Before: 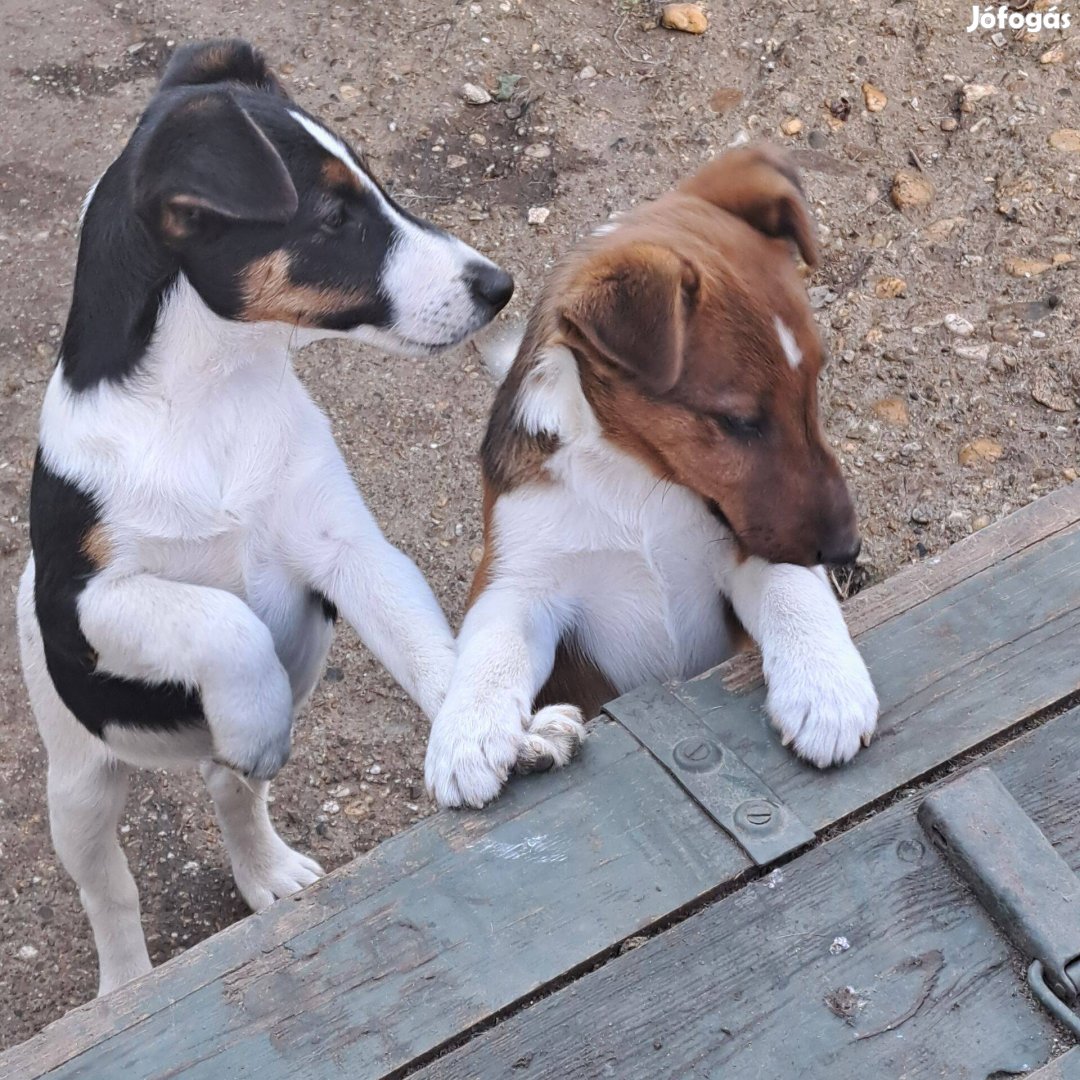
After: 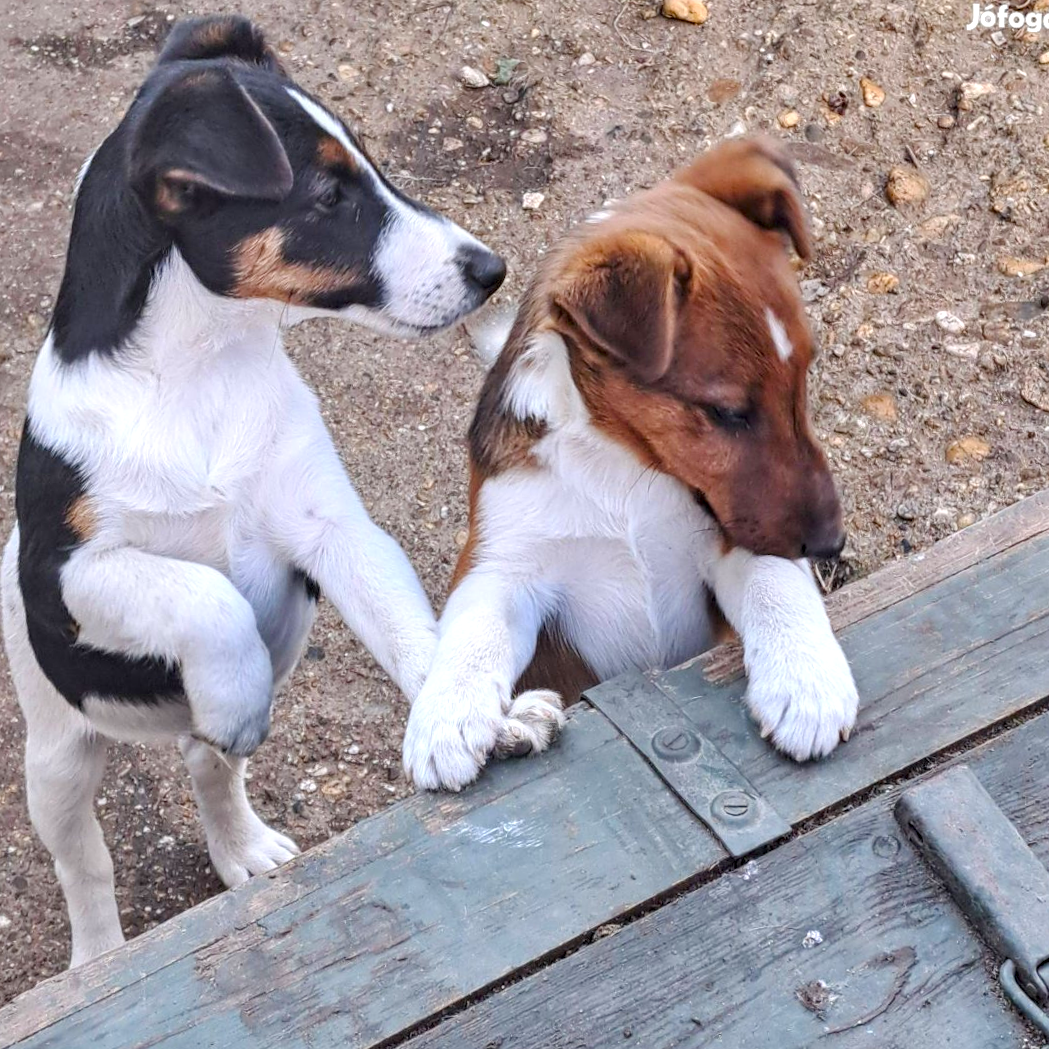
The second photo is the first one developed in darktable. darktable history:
crop and rotate: angle -1.69°
color balance rgb: perceptual saturation grading › global saturation 20%, perceptual saturation grading › highlights -25%, perceptual saturation grading › shadows 25%
contrast brightness saturation: brightness 0.09, saturation 0.19
local contrast: highlights 59%, detail 145%
